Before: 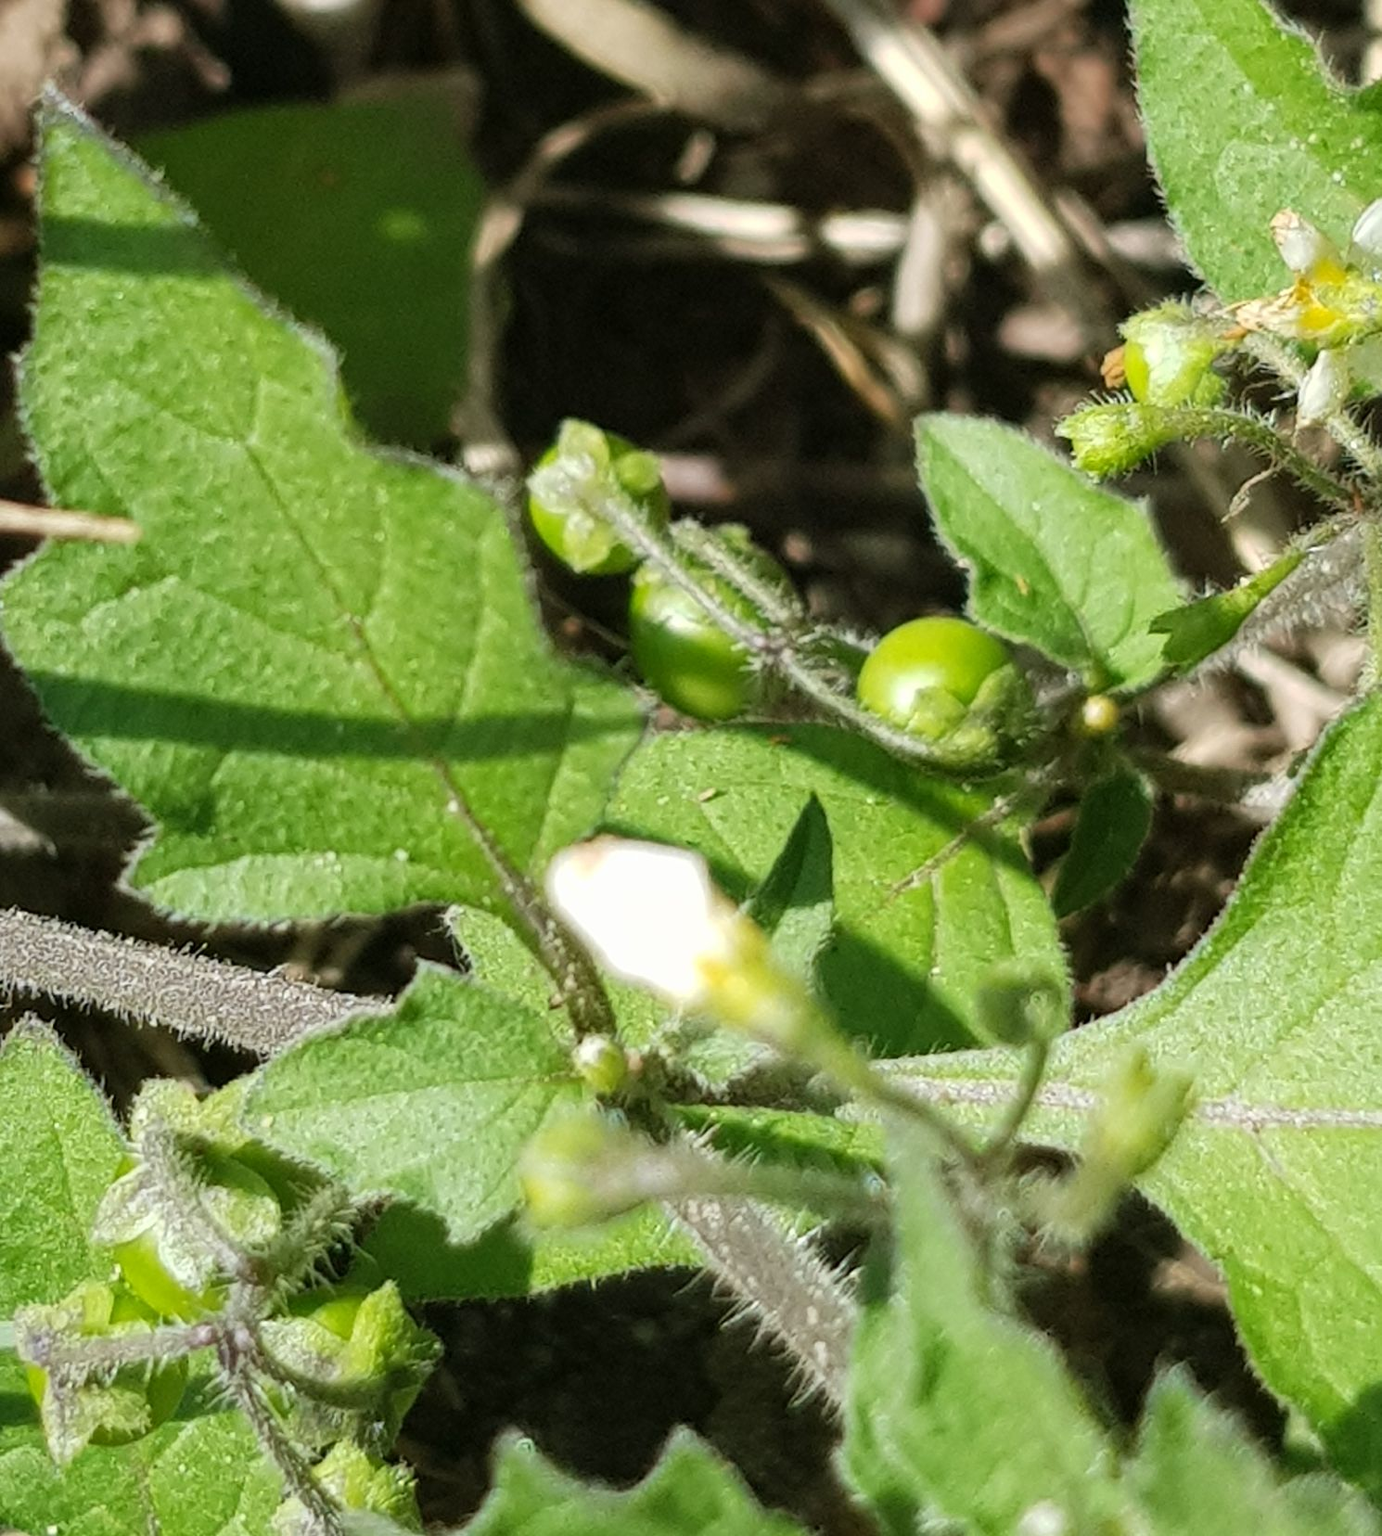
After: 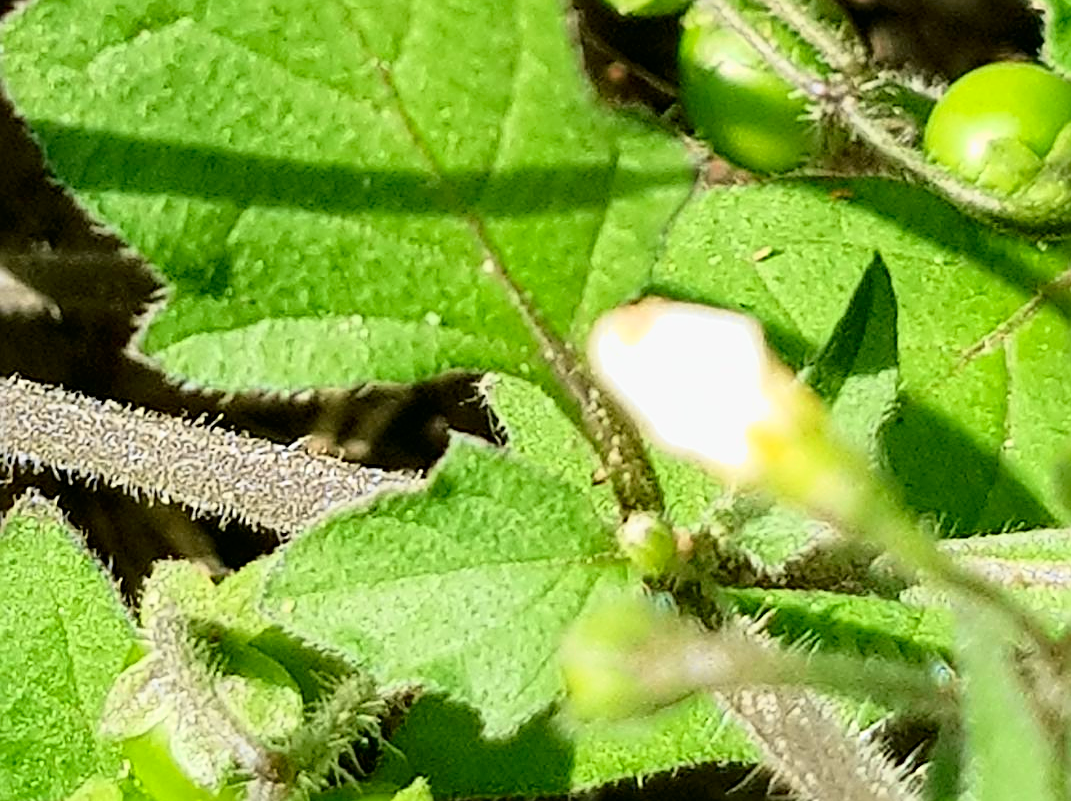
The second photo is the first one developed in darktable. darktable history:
crop: top 36.444%, right 28.064%, bottom 15.177%
sharpen: radius 2.592, amount 0.698
tone curve: curves: ch0 [(0, 0) (0.062, 0.023) (0.168, 0.142) (0.359, 0.419) (0.469, 0.544) (0.634, 0.722) (0.839, 0.909) (0.998, 0.978)]; ch1 [(0, 0) (0.437, 0.408) (0.472, 0.47) (0.502, 0.504) (0.527, 0.546) (0.568, 0.619) (0.608, 0.665) (0.669, 0.748) (0.859, 0.899) (1, 1)]; ch2 [(0, 0) (0.33, 0.301) (0.421, 0.443) (0.473, 0.498) (0.509, 0.5) (0.535, 0.564) (0.575, 0.625) (0.608, 0.667) (1, 1)], color space Lab, independent channels, preserve colors none
